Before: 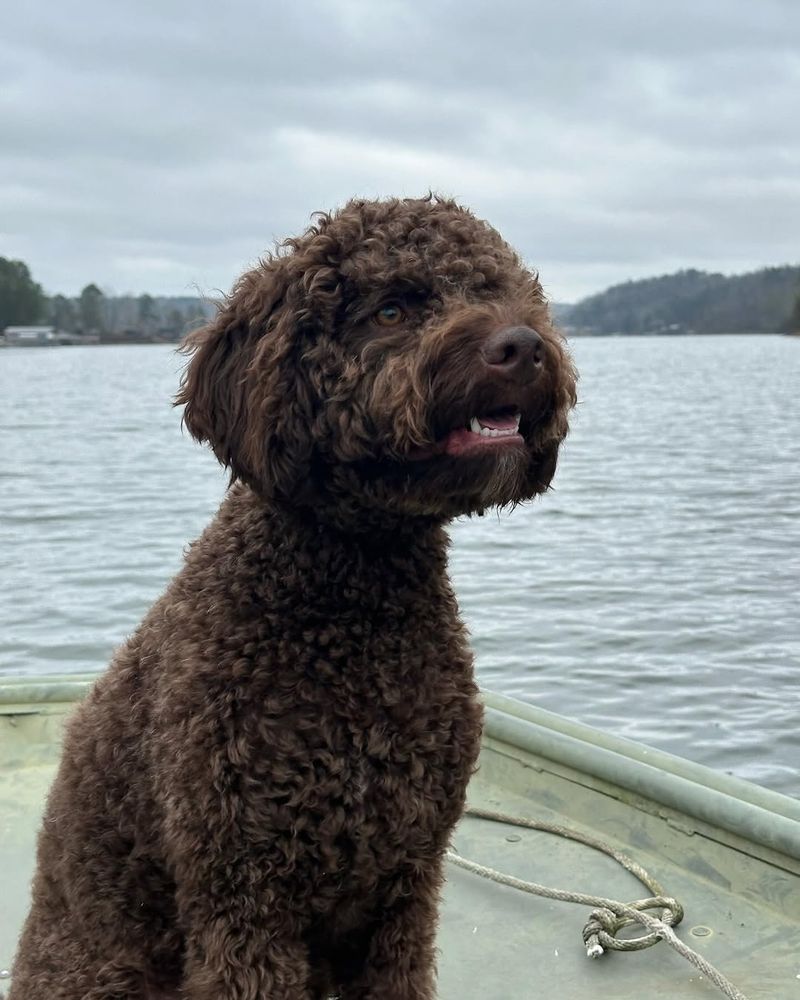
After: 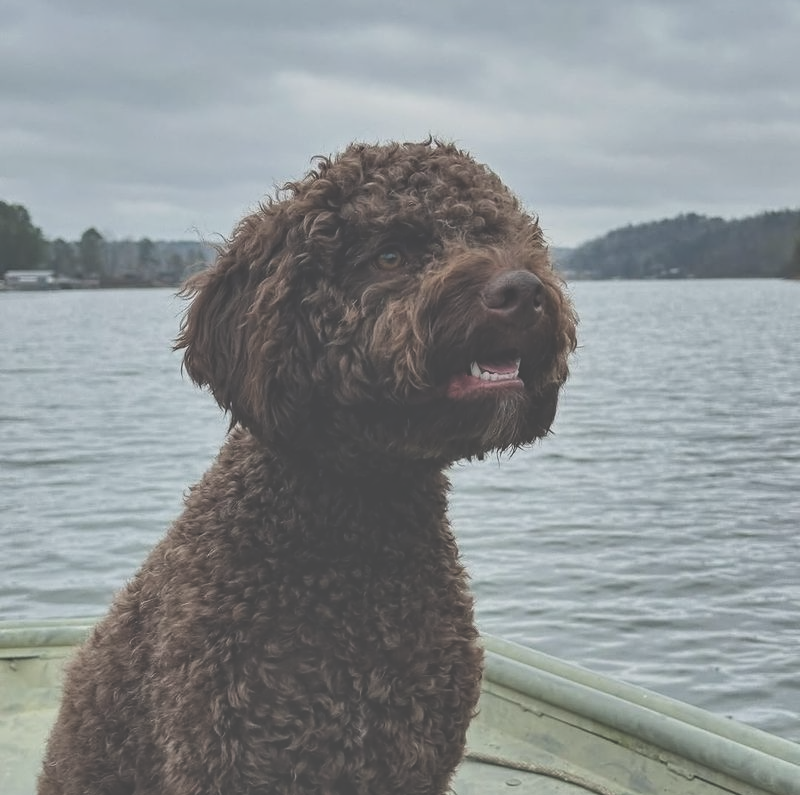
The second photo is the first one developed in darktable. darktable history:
filmic rgb: middle gray luminance 18.25%, black relative exposure -11.11 EV, white relative exposure 3.73 EV, target black luminance 0%, hardness 5.82, latitude 58.22%, contrast 0.964, shadows ↔ highlights balance 49.38%
local contrast: detail 109%
color calibration: illuminant same as pipeline (D50), adaptation XYZ, x 0.346, y 0.359, temperature 5022.83 K
contrast equalizer: octaves 7, y [[0.502, 0.505, 0.512, 0.529, 0.564, 0.588], [0.5 ×6], [0.502, 0.505, 0.512, 0.529, 0.564, 0.588], [0, 0.001, 0.001, 0.004, 0.008, 0.011], [0, 0.001, 0.001, 0.004, 0.008, 0.011]]
crop and rotate: top 5.649%, bottom 14.818%
exposure: black level correction -0.062, exposure -0.05 EV, compensate highlight preservation false
shadows and highlights: soften with gaussian
